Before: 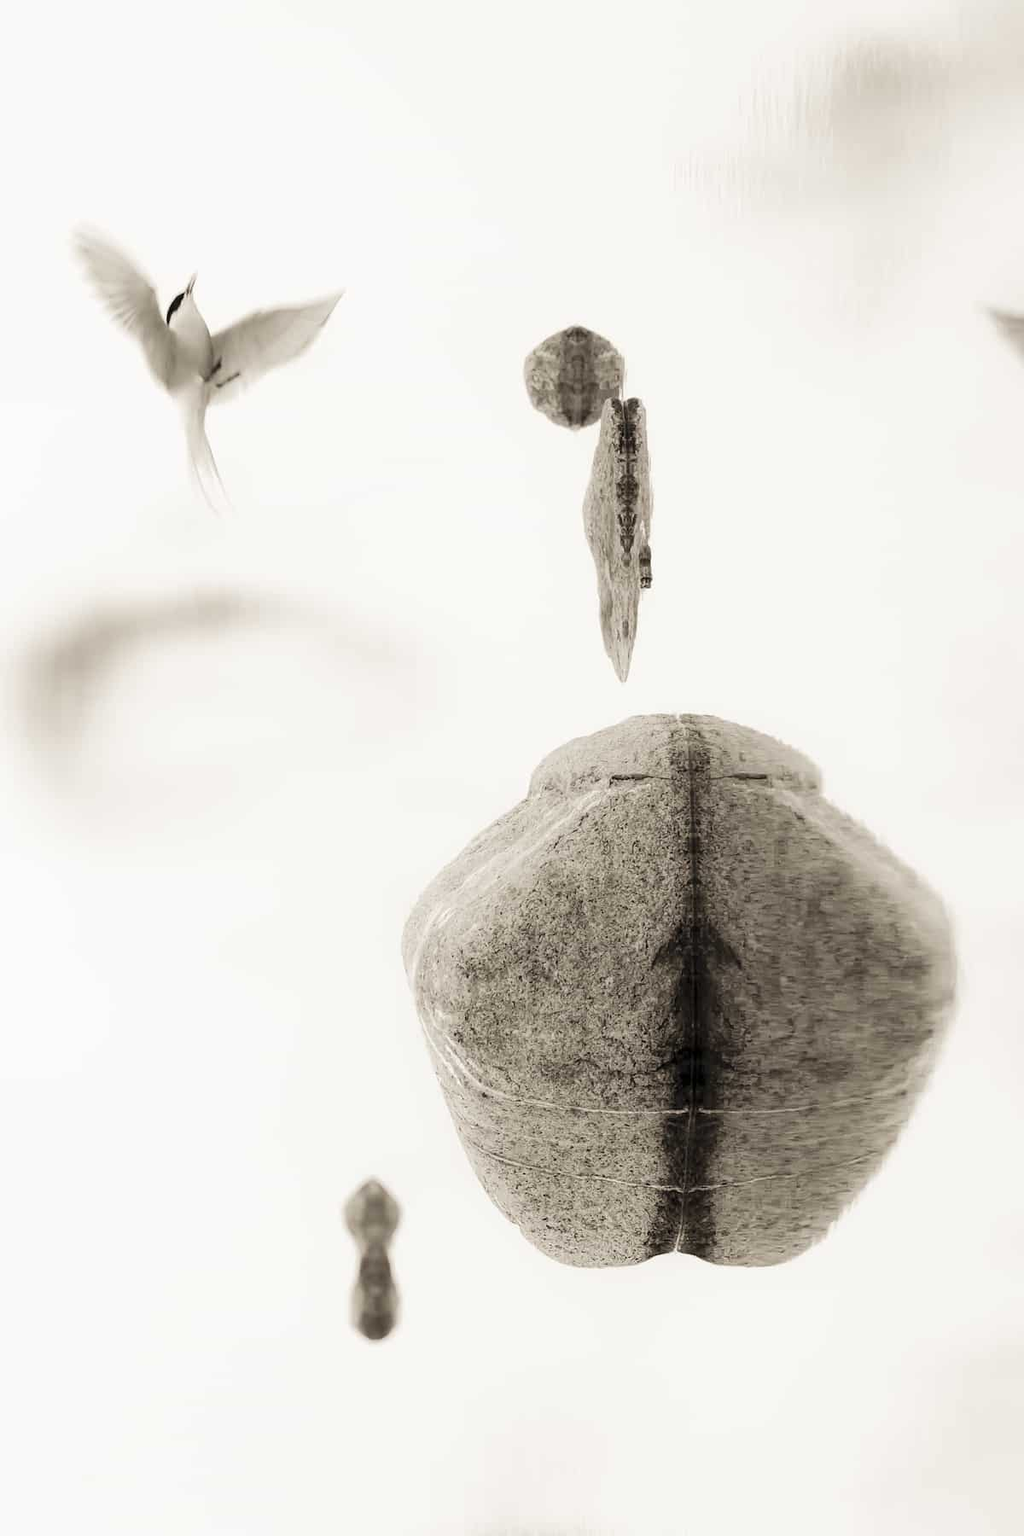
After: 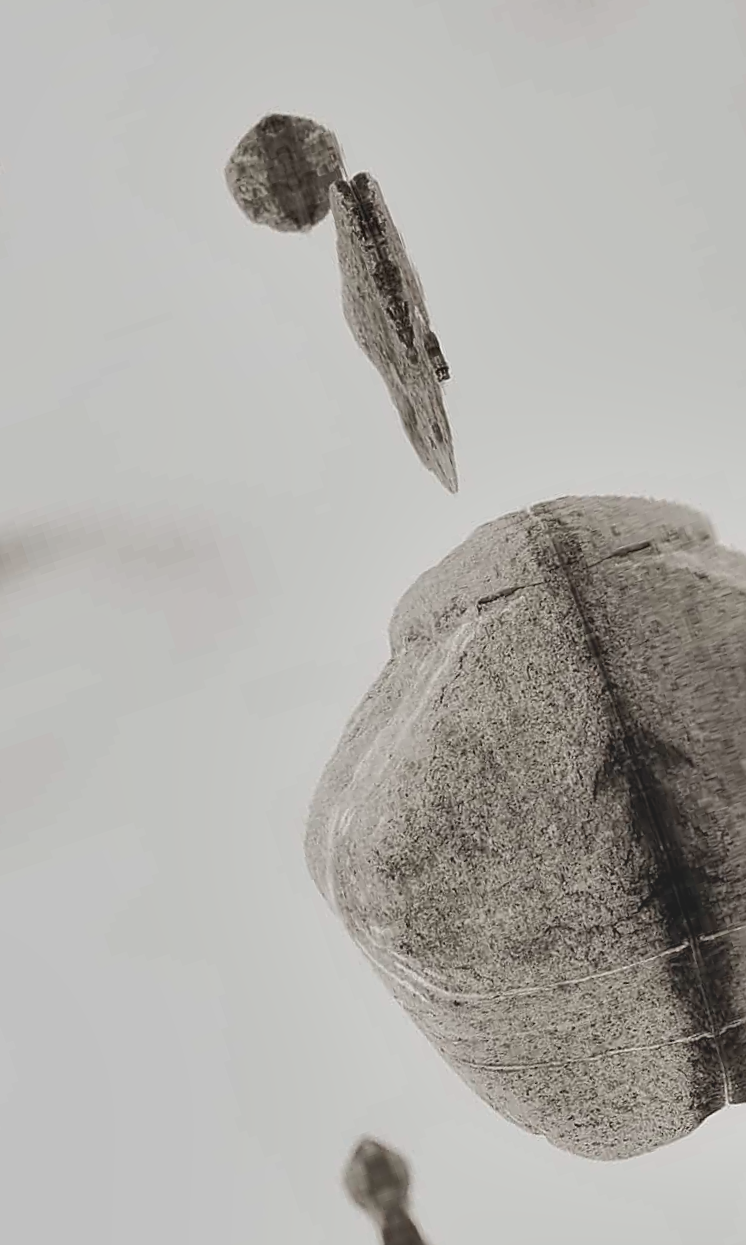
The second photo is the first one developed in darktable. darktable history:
contrast brightness saturation: contrast -0.263, saturation -0.424
crop and rotate: angle 18.77°, left 6.723%, right 4.309%, bottom 1.083%
local contrast: highlights 106%, shadows 101%, detail 120%, midtone range 0.2
sharpen: on, module defaults
shadows and highlights: shadows 52.88, soften with gaussian
